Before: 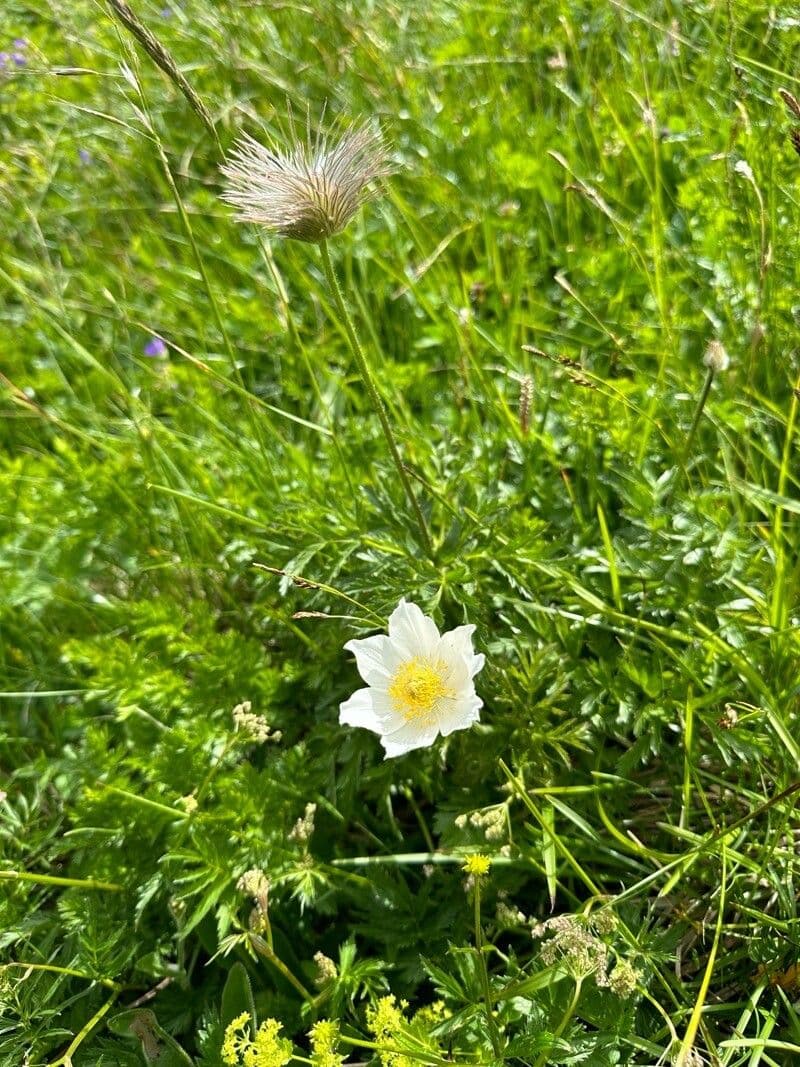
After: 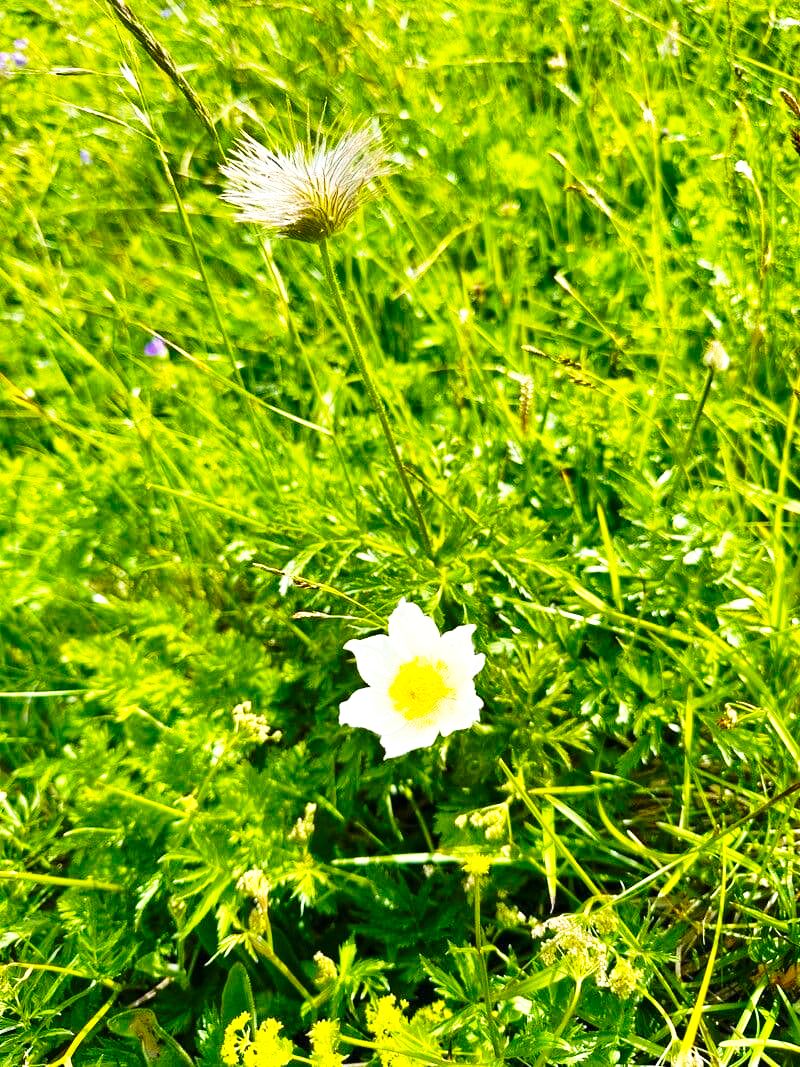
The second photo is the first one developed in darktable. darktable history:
base curve: curves: ch0 [(0, 0) (0.028, 0.03) (0.121, 0.232) (0.46, 0.748) (0.859, 0.968) (1, 1)], preserve colors none
shadows and highlights: highlights color adjustment 49.27%, soften with gaussian
exposure: exposure 0.3 EV, compensate exposure bias true, compensate highlight preservation false
color balance rgb: linear chroma grading › shadows -10.298%, linear chroma grading › global chroma 19.865%, perceptual saturation grading › global saturation 30.901%, perceptual brilliance grading › highlights 2.676%
